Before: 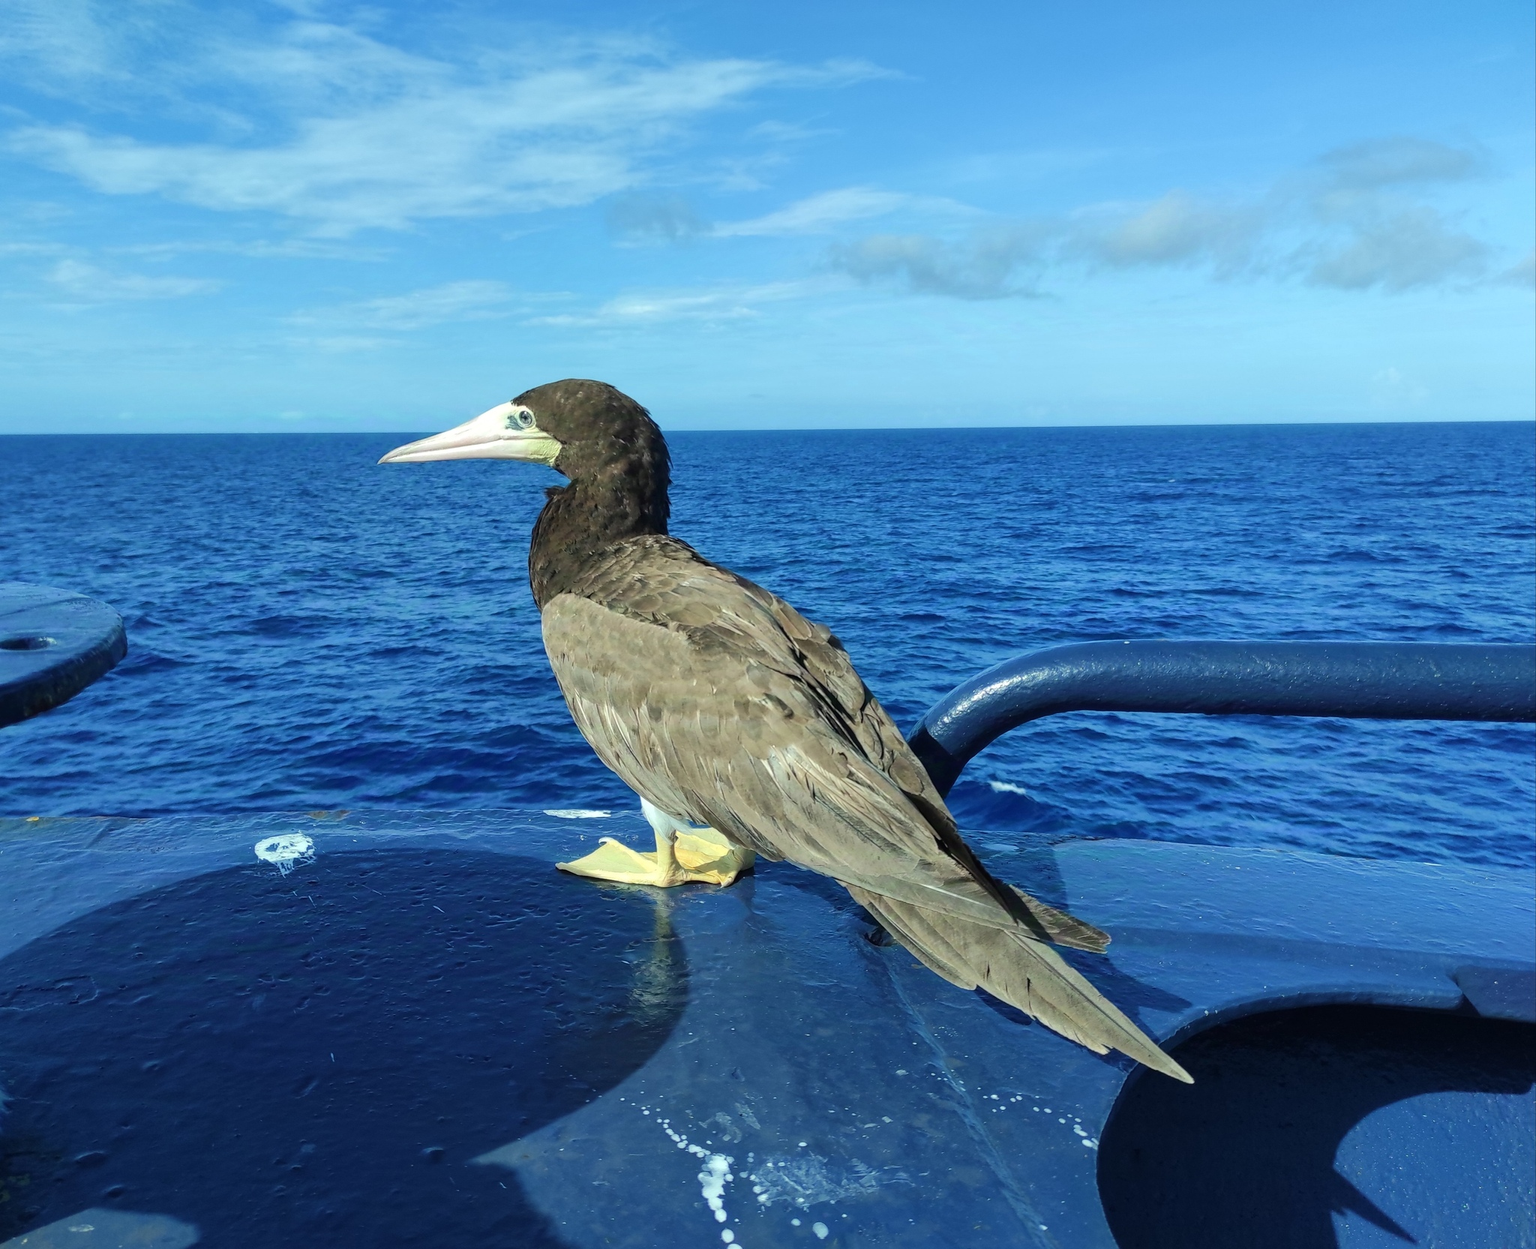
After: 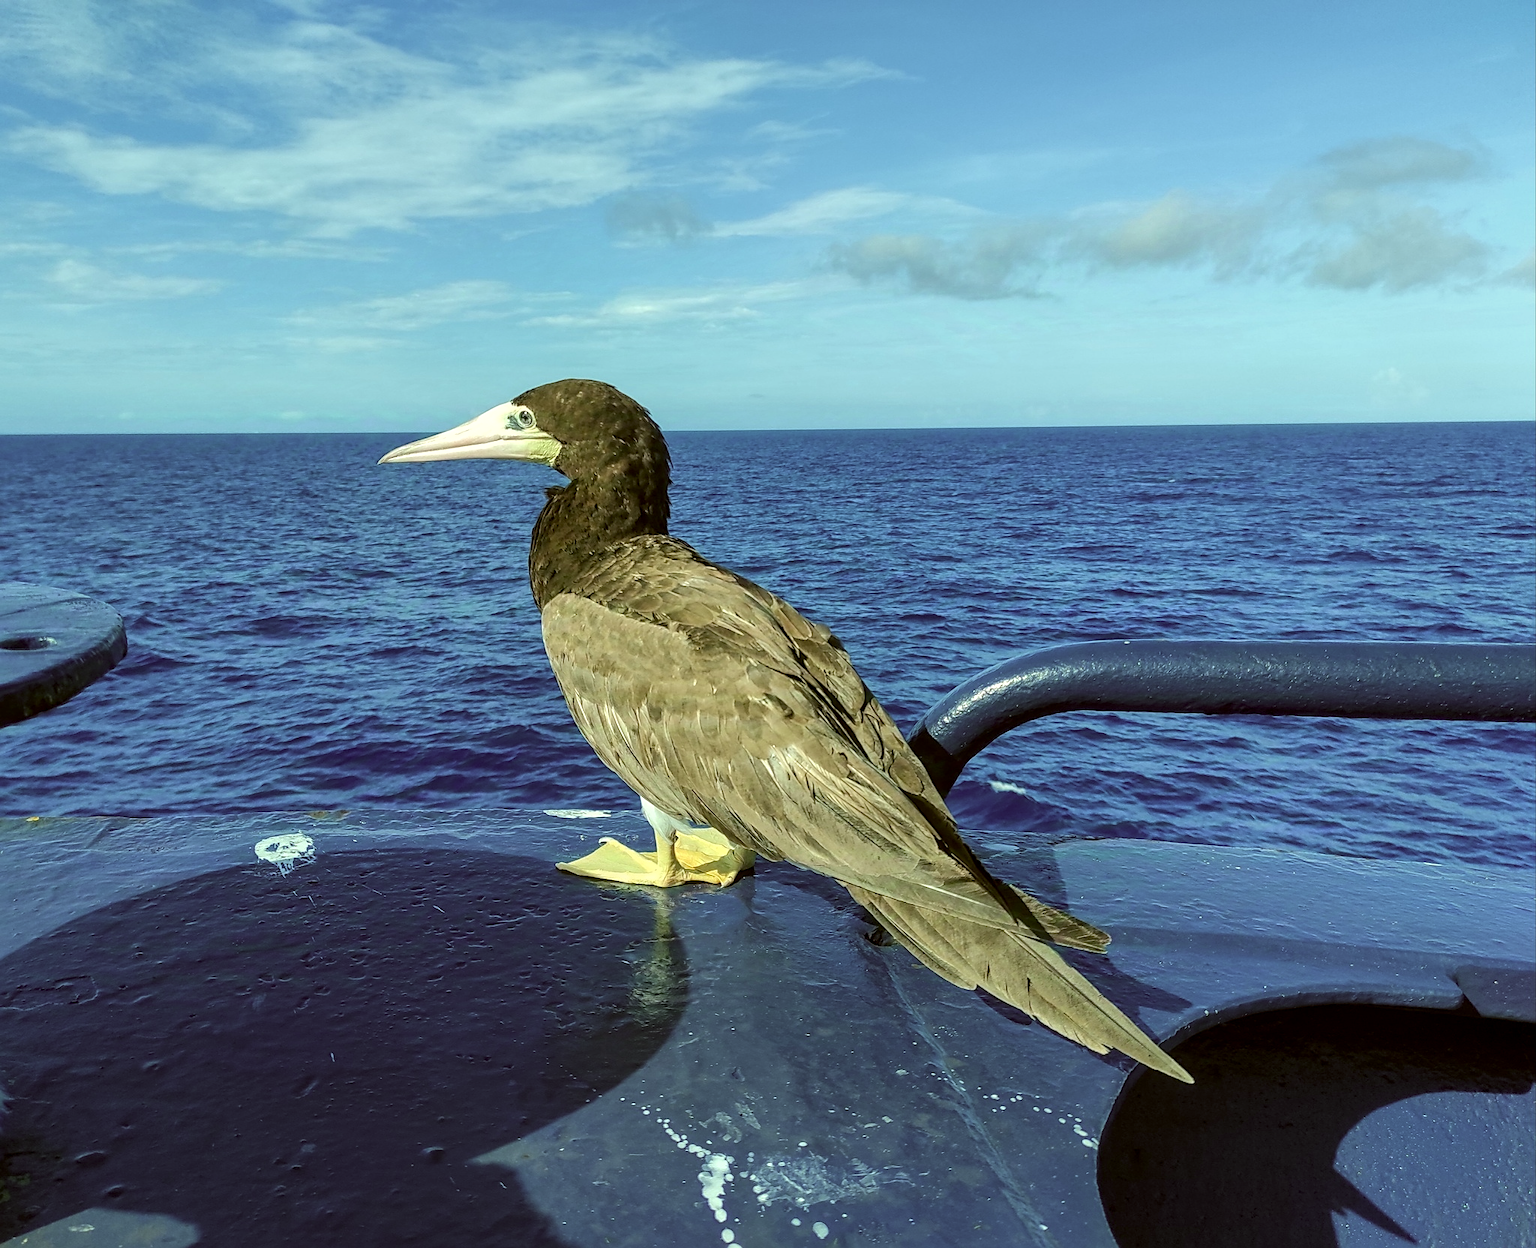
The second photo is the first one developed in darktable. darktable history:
local contrast: on, module defaults
sharpen: on, module defaults
color correction: highlights a* -1.56, highlights b* 10.63, shadows a* 0.474, shadows b* 19.52
